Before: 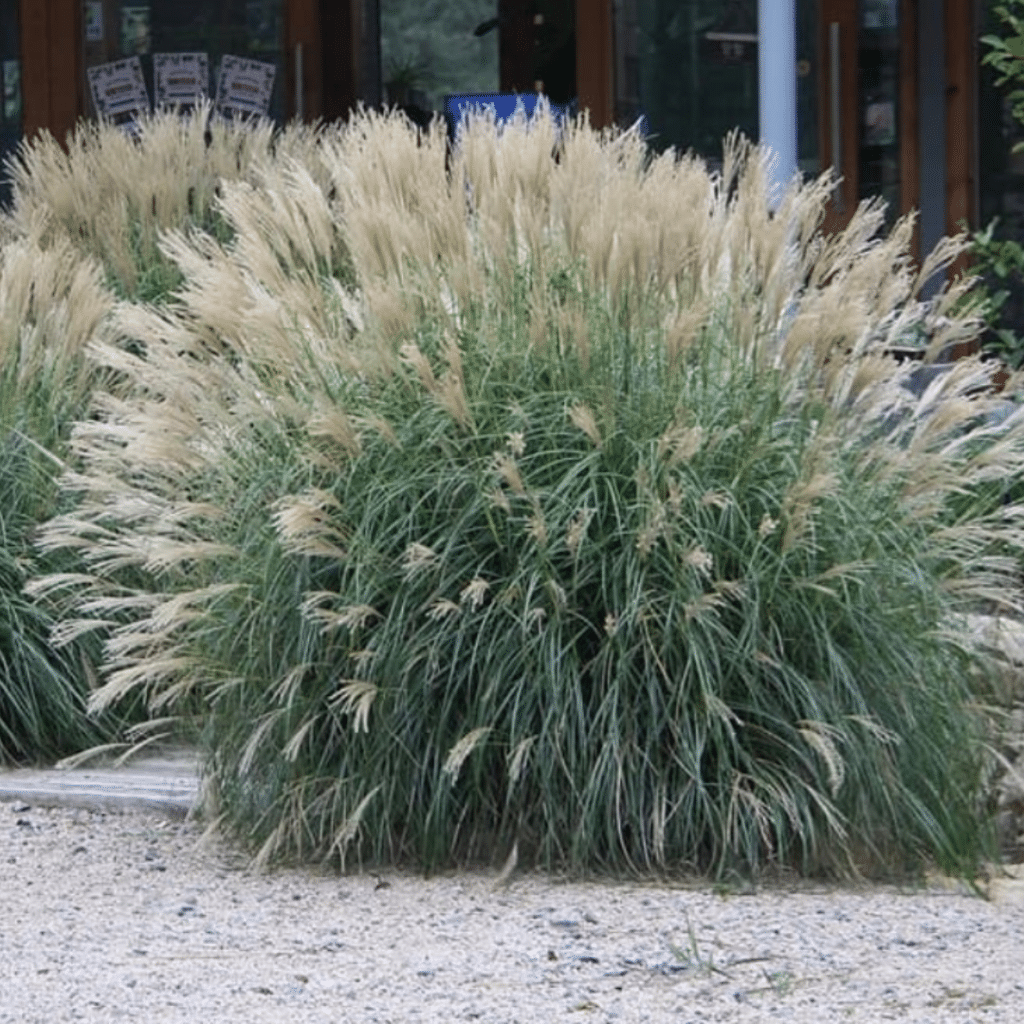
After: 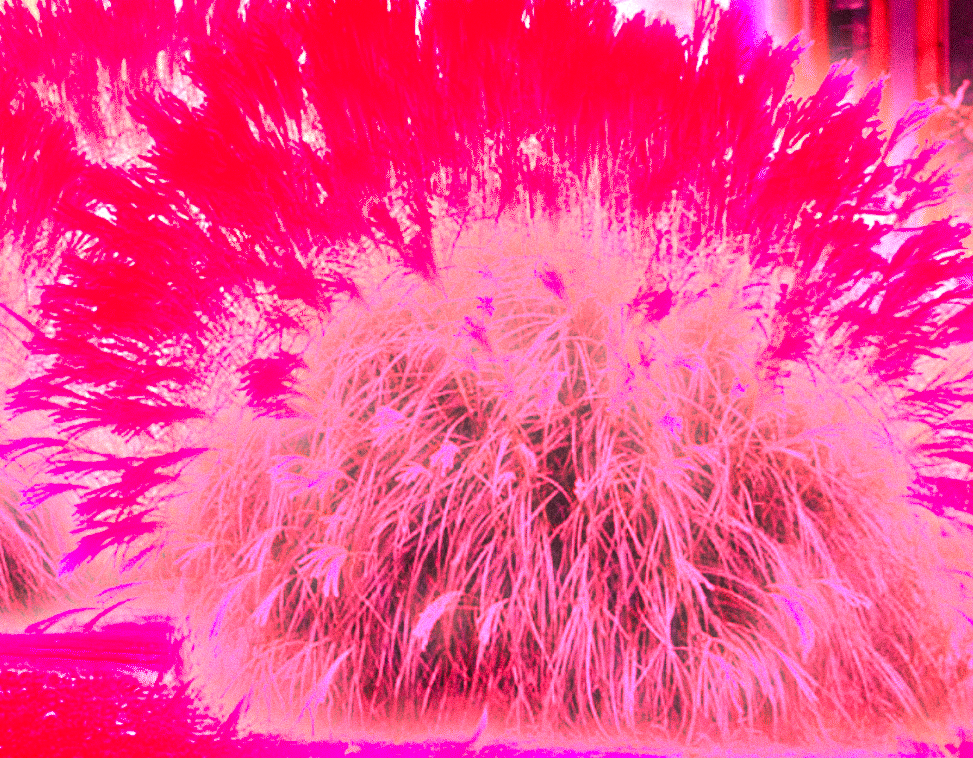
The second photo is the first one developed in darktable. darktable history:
white balance: red 4.26, blue 1.802
grain: mid-tones bias 0%
crop and rotate: left 2.991%, top 13.302%, right 1.981%, bottom 12.636%
color balance rgb: perceptual saturation grading › global saturation 20%, perceptual saturation grading › highlights -25%, perceptual saturation grading › shadows 25%
tone equalizer: on, module defaults
bloom: size 5%, threshold 95%, strength 15%
tone curve: curves: ch0 [(0, 0) (0.003, 0.003) (0.011, 0.011) (0.025, 0.024) (0.044, 0.043) (0.069, 0.067) (0.1, 0.096) (0.136, 0.131) (0.177, 0.171) (0.224, 0.217) (0.277, 0.268) (0.335, 0.324) (0.399, 0.386) (0.468, 0.453) (0.543, 0.547) (0.623, 0.626) (0.709, 0.712) (0.801, 0.802) (0.898, 0.898) (1, 1)], preserve colors none
